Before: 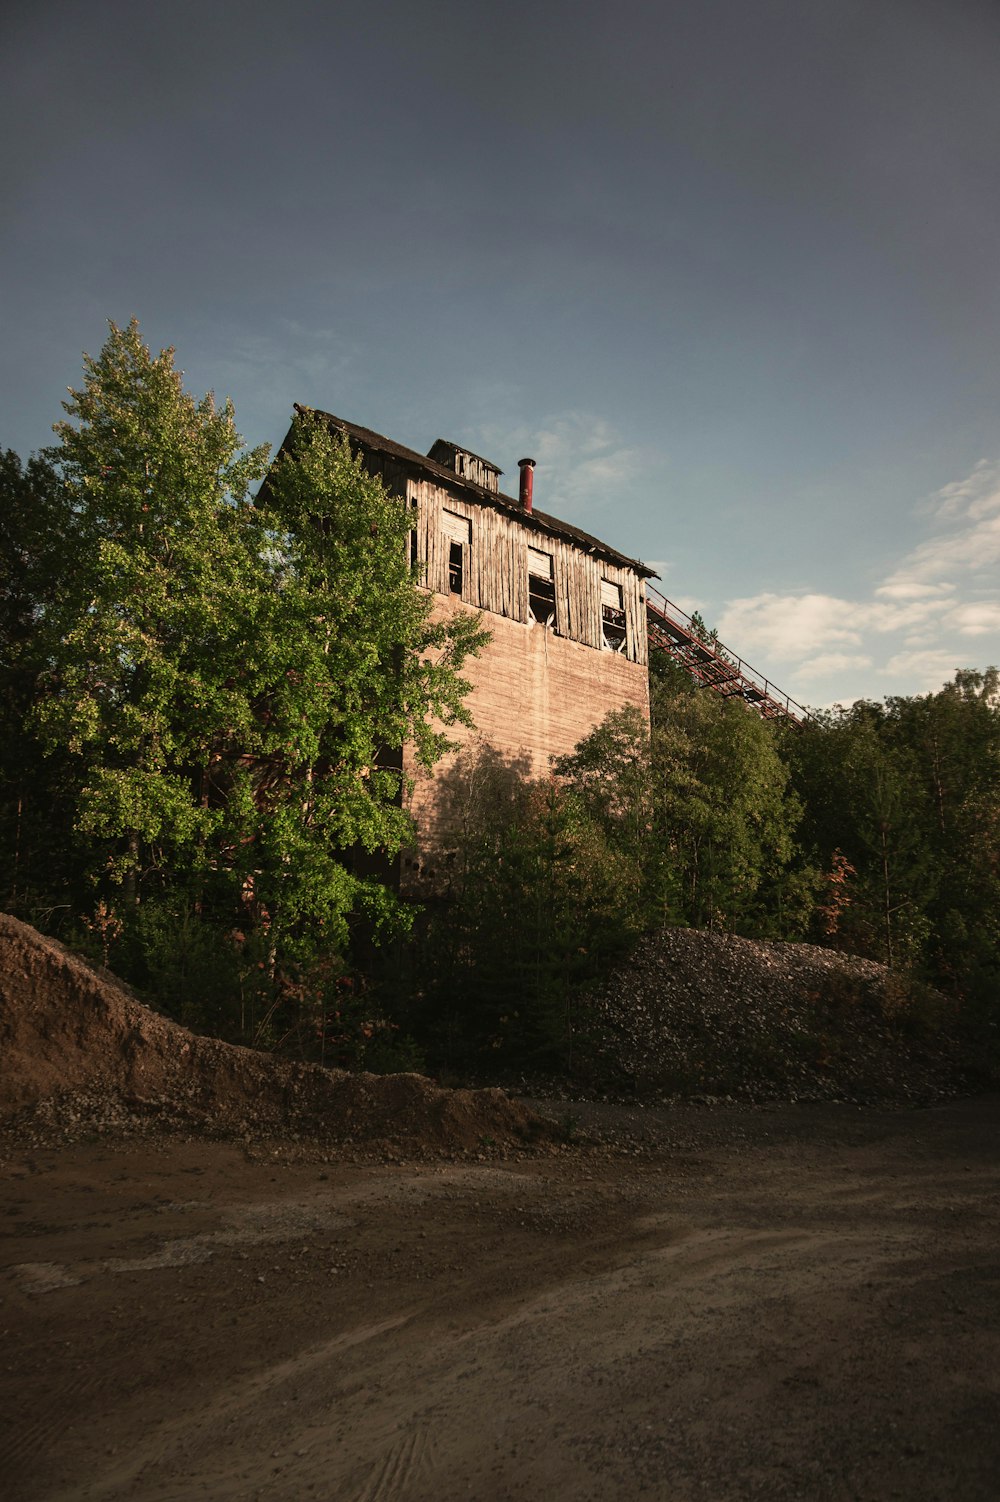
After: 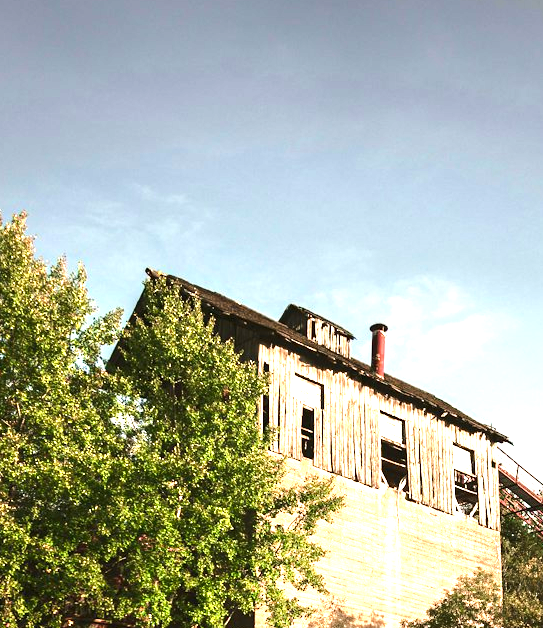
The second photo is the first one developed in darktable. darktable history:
crop: left 14.89%, top 9.05%, right 30.802%, bottom 49.102%
exposure: exposure 1.151 EV, compensate highlight preservation false
color balance rgb: shadows lift › chroma 0.791%, shadows lift › hue 110.89°, linear chroma grading › shadows -7.867%, linear chroma grading › global chroma 9.896%, perceptual saturation grading › global saturation -2.339%, perceptual saturation grading › highlights -8.297%, perceptual saturation grading › mid-tones 7.844%, perceptual saturation grading › shadows 3.394%, global vibrance 20%
tone equalizer: -8 EV 0.001 EV, -7 EV -0.002 EV, -6 EV 0.002 EV, -5 EV -0.038 EV, -4 EV -0.129 EV, -3 EV -0.186 EV, -2 EV 0.215 EV, -1 EV 0.719 EV, +0 EV 0.502 EV
base curve: preserve colors none
